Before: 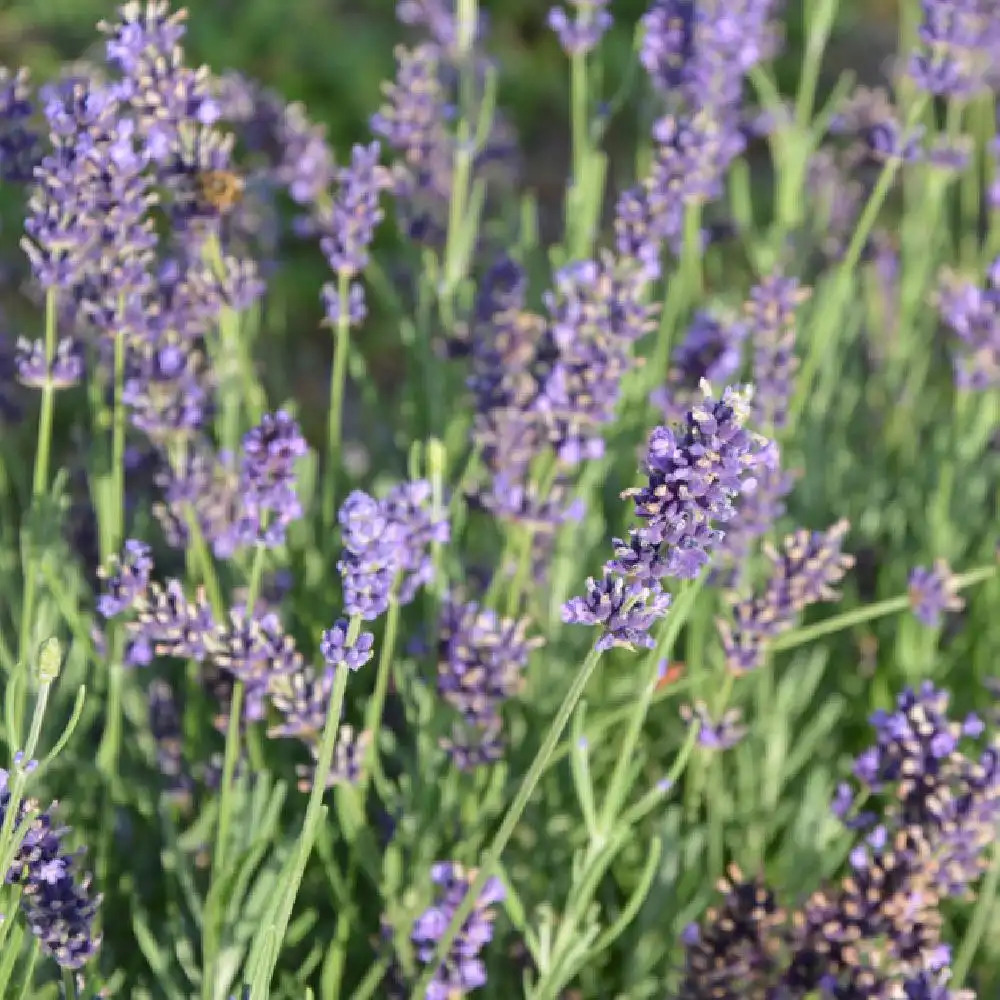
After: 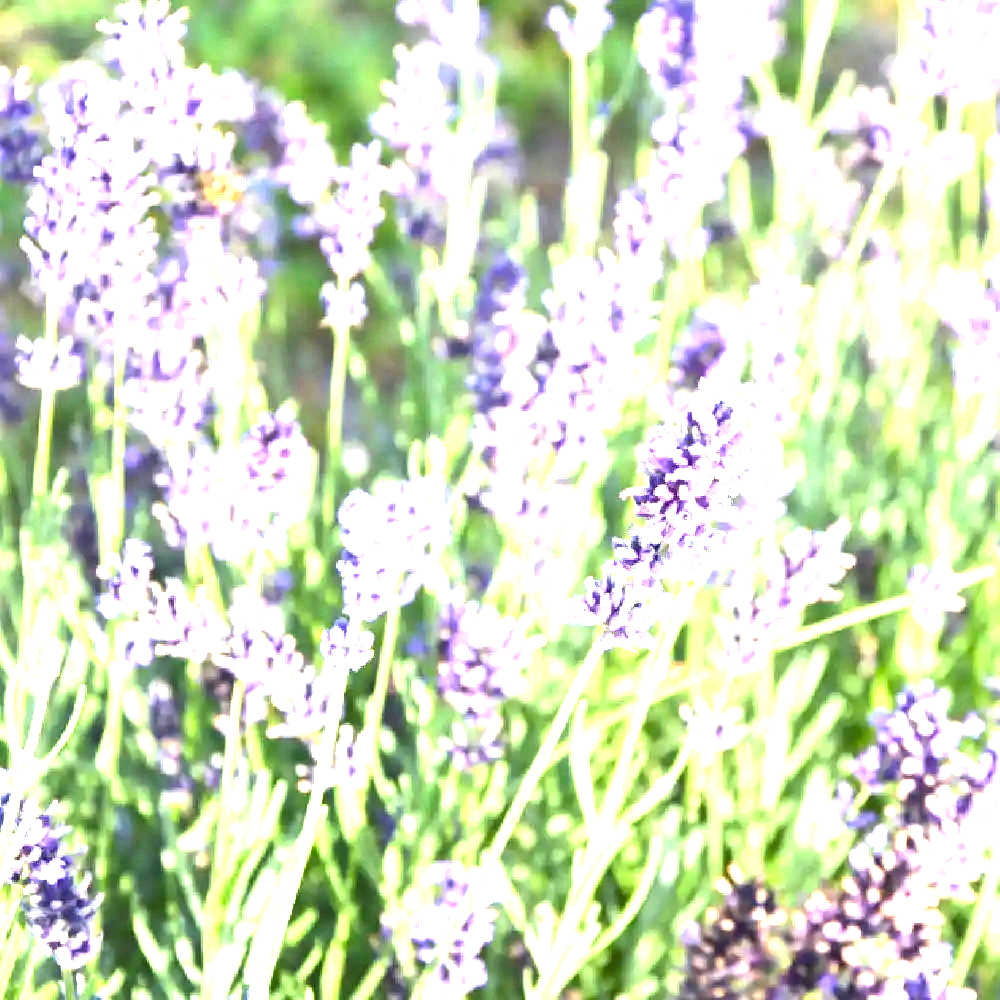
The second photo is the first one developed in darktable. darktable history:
exposure: black level correction 0, exposure 2.088 EV, compensate exposure bias true, compensate highlight preservation false
color balance rgb: linear chroma grading › global chroma 10%, global vibrance 10%, contrast 15%, saturation formula JzAzBz (2021)
